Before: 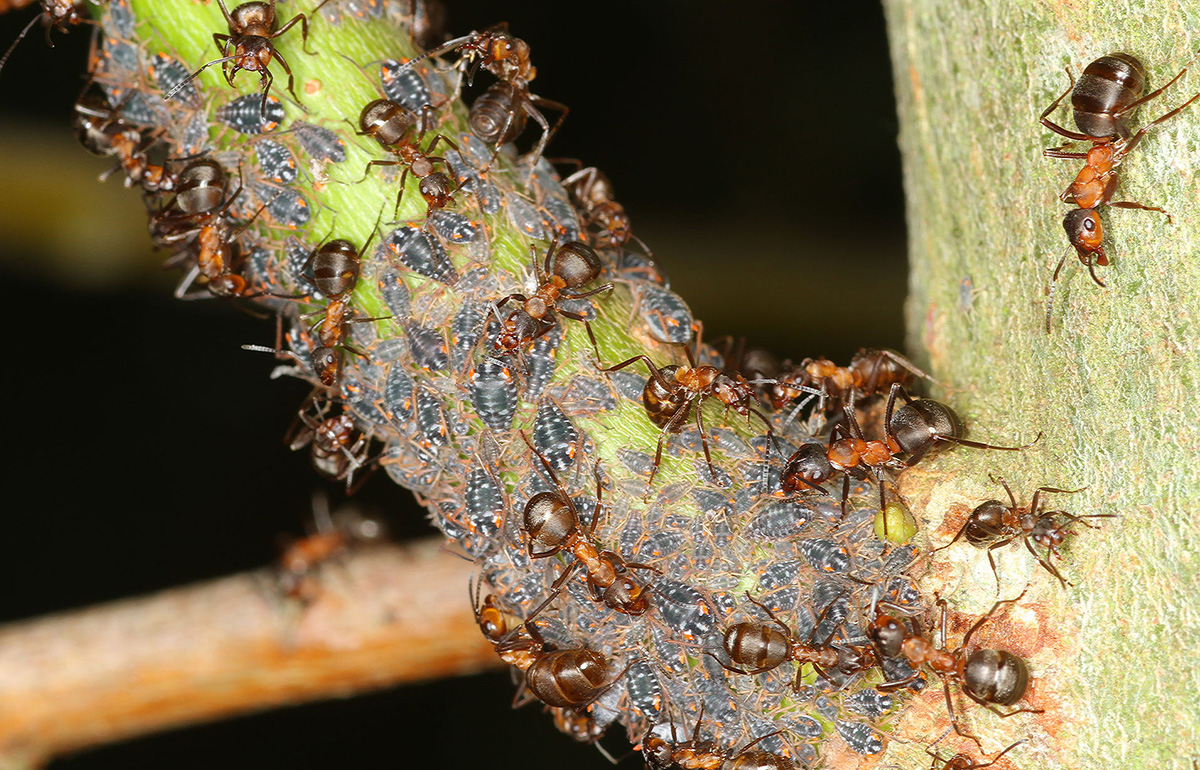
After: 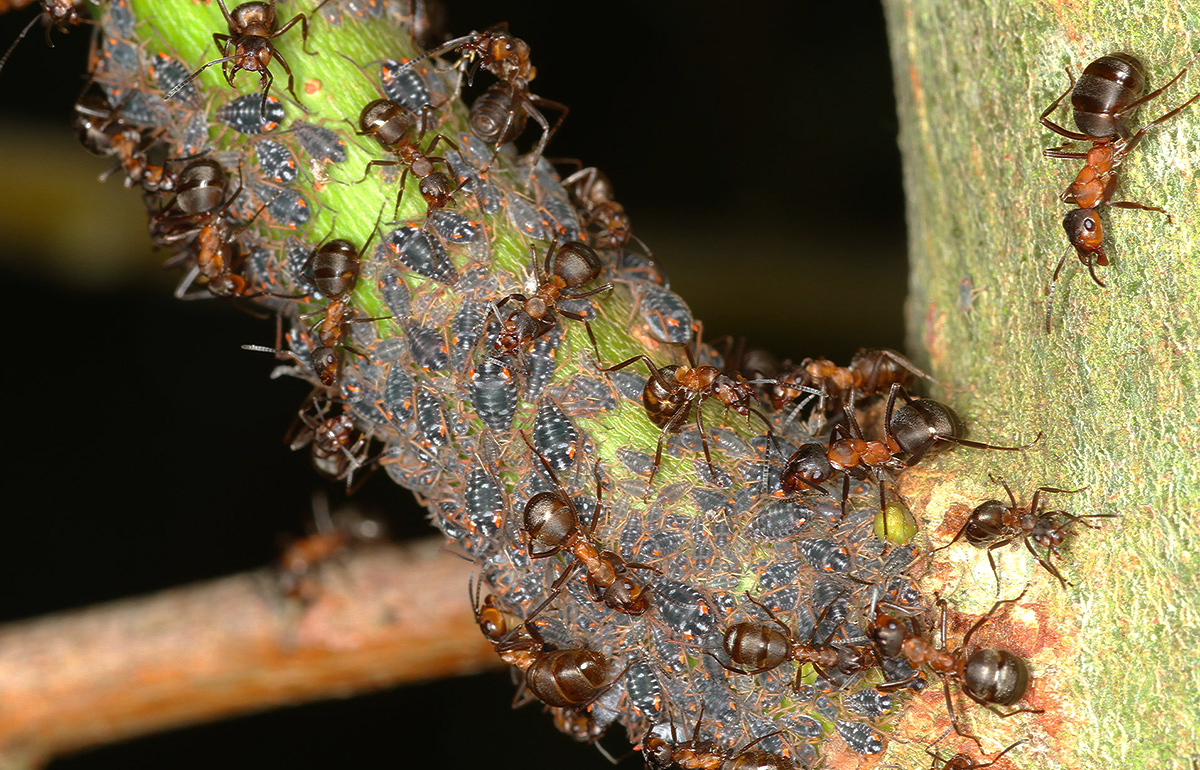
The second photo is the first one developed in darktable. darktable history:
levels: levels [0, 0.476, 0.951]
base curve: curves: ch0 [(0, 0) (0.595, 0.418) (1, 1)], preserve colors none
